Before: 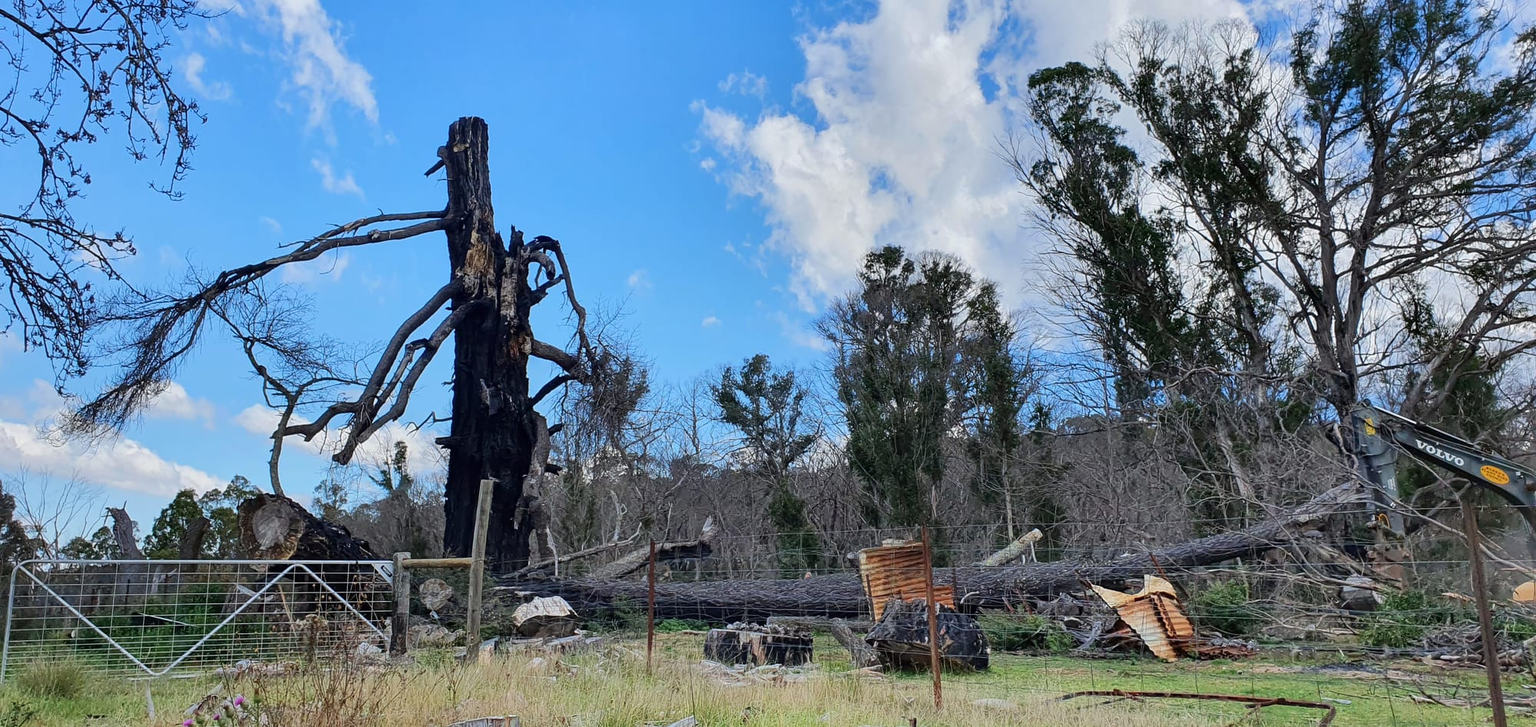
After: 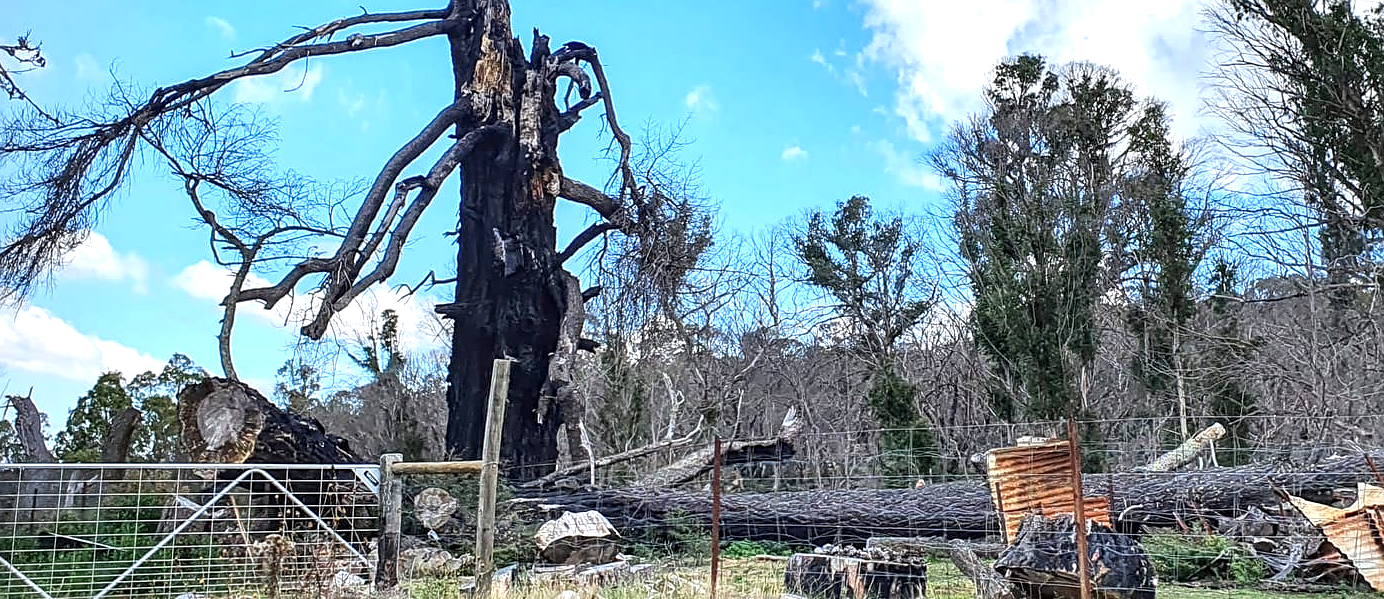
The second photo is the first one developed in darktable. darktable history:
exposure: black level correction 0, exposure 0.891 EV, compensate highlight preservation false
sharpen: on, module defaults
local contrast: detail 130%
crop: left 6.605%, top 28.086%, right 24.192%, bottom 8.522%
vignetting: fall-off radius 61.06%, brightness -0.396, saturation -0.307
